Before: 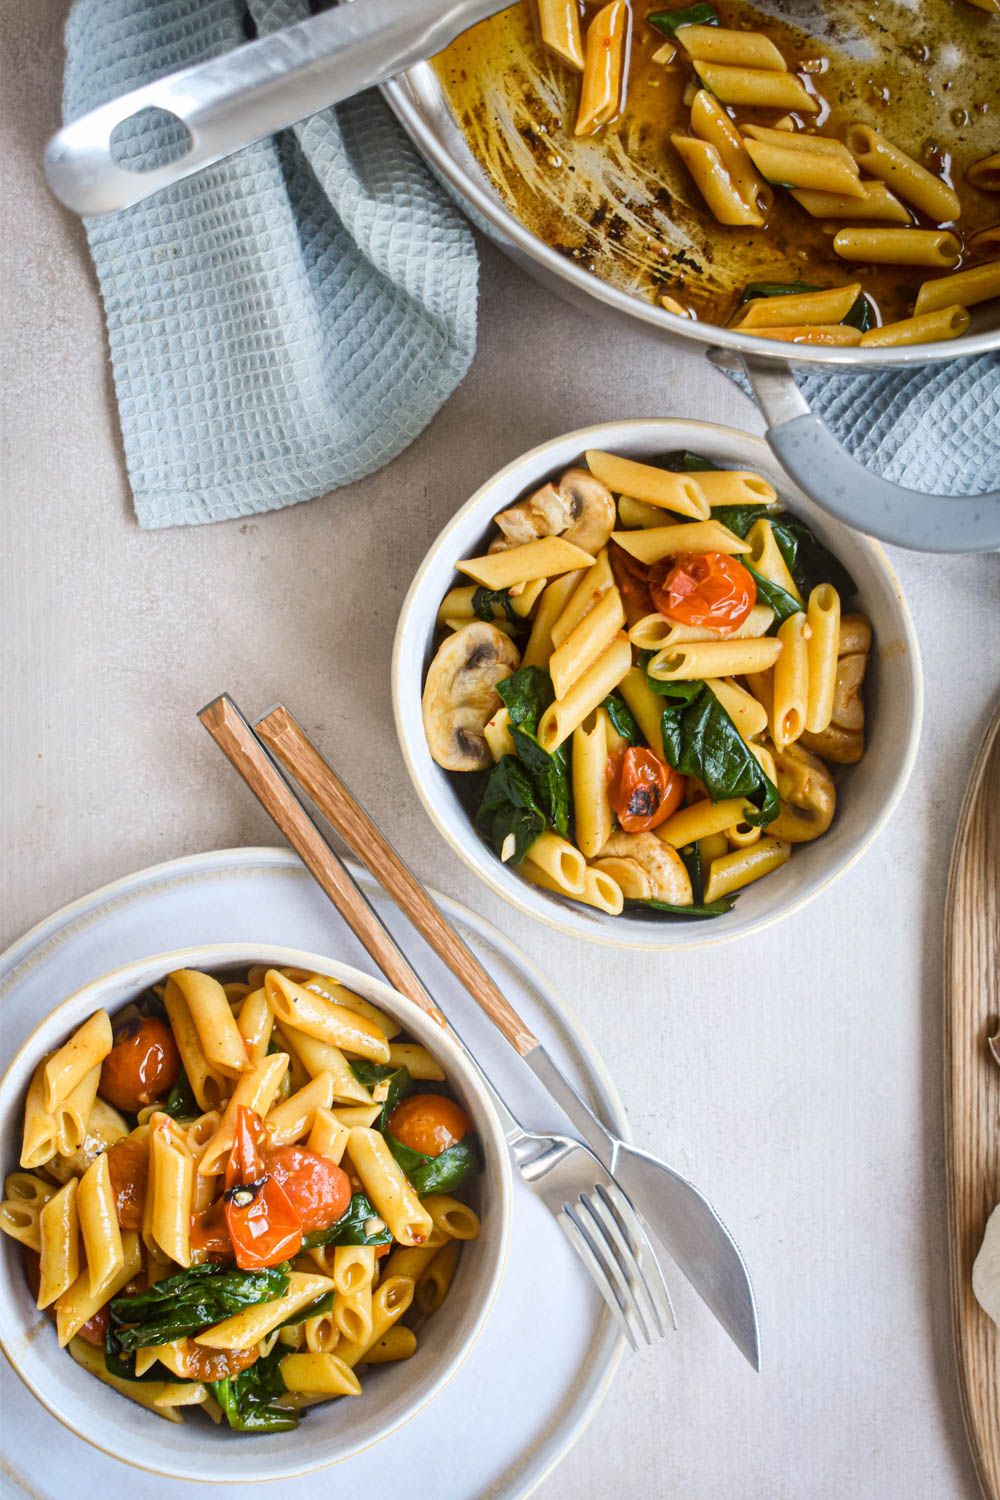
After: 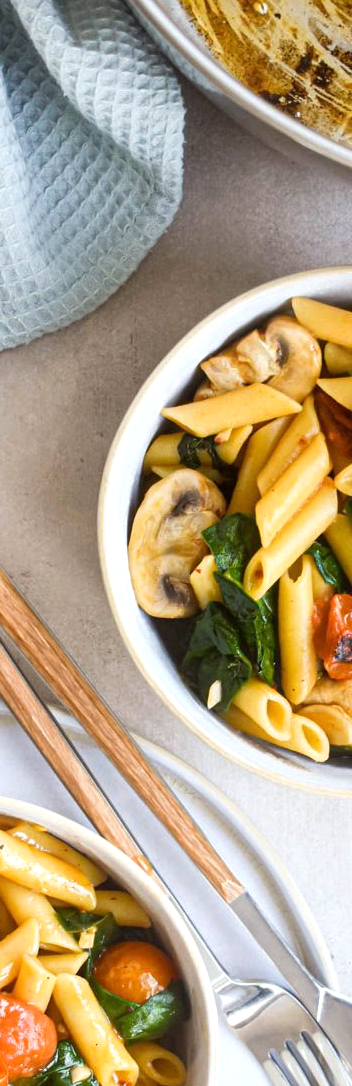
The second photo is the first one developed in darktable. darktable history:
exposure: exposure 0.207 EV, compensate highlight preservation false
crop and rotate: left 29.476%, top 10.214%, right 35.32%, bottom 17.333%
